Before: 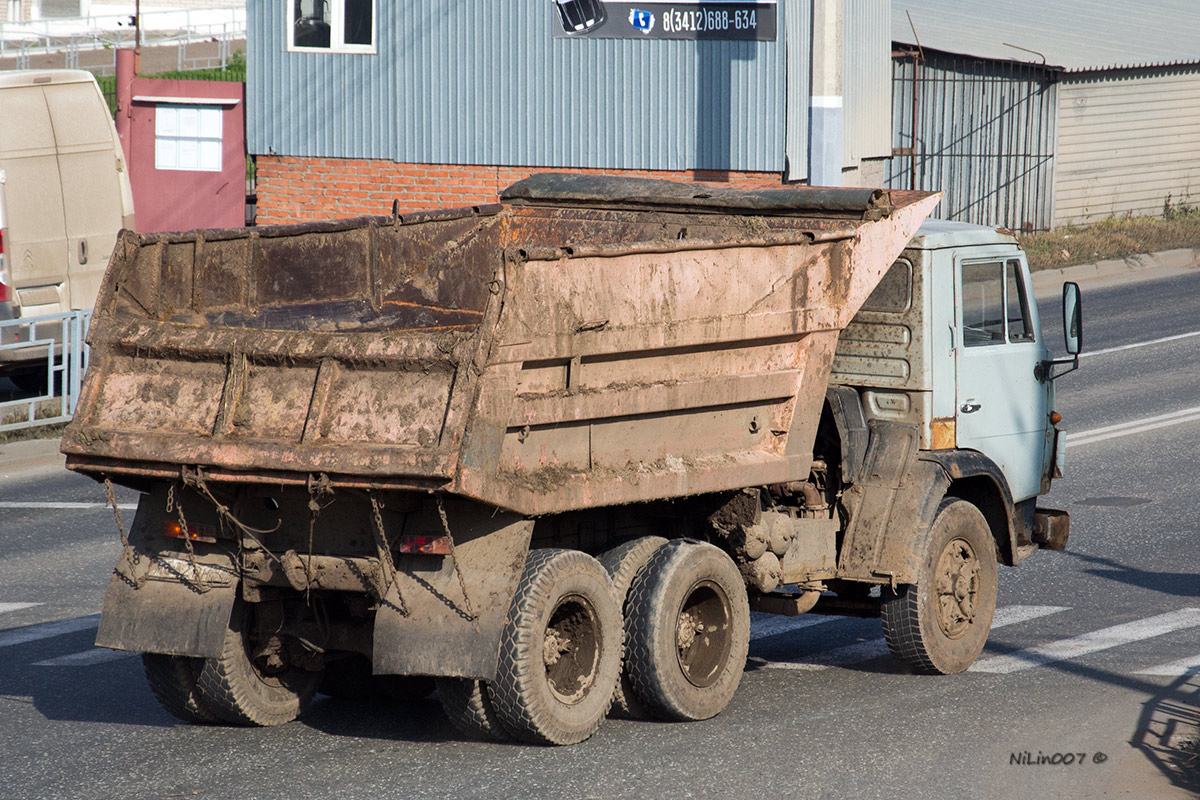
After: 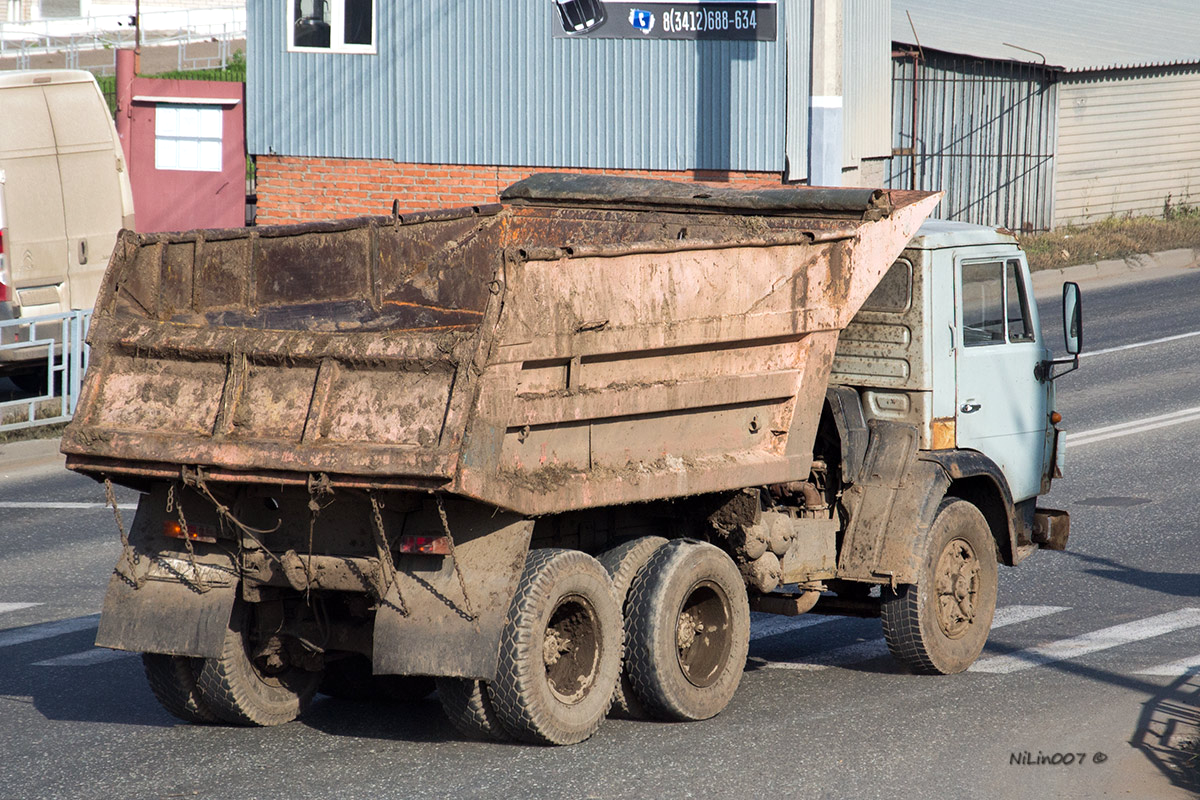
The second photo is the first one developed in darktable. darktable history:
exposure: exposure 0.134 EV, compensate highlight preservation false
tone equalizer: smoothing 1
